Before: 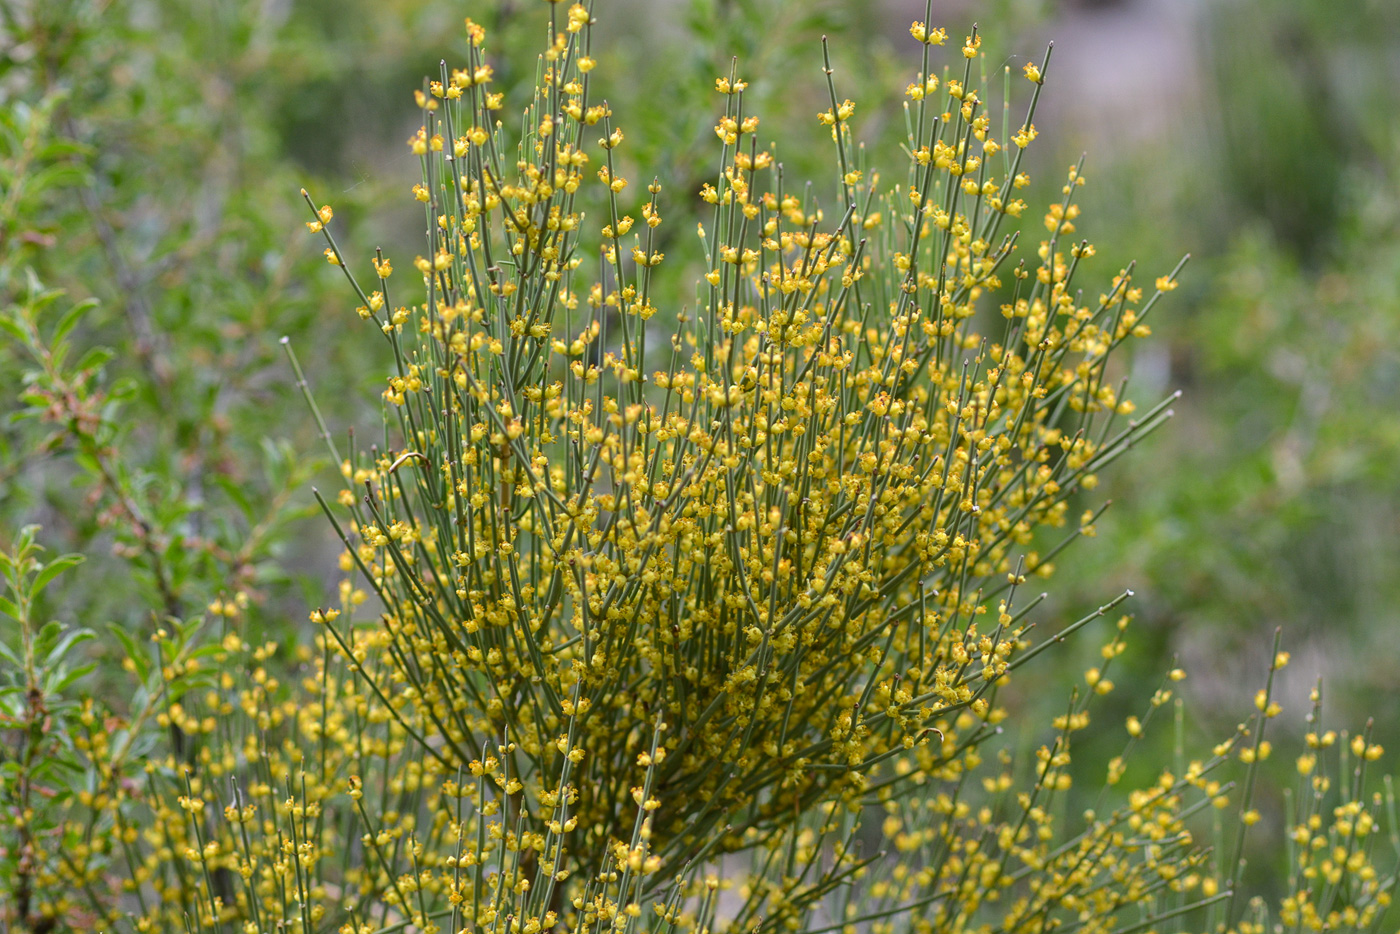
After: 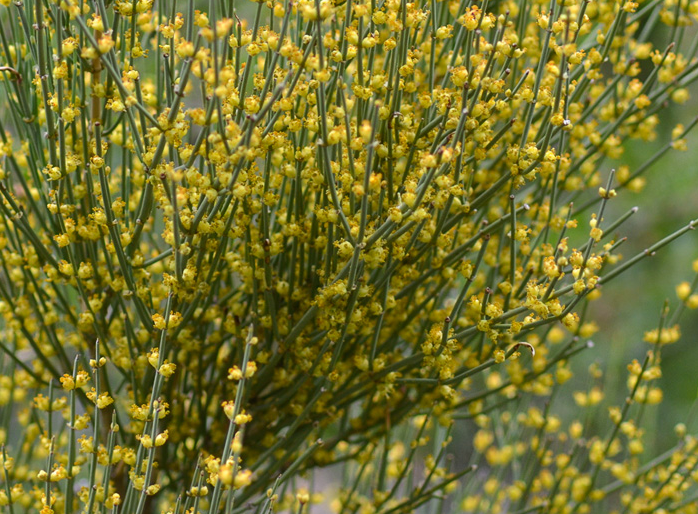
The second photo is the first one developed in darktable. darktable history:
crop: left 29.235%, top 41.407%, right 20.853%, bottom 3.507%
